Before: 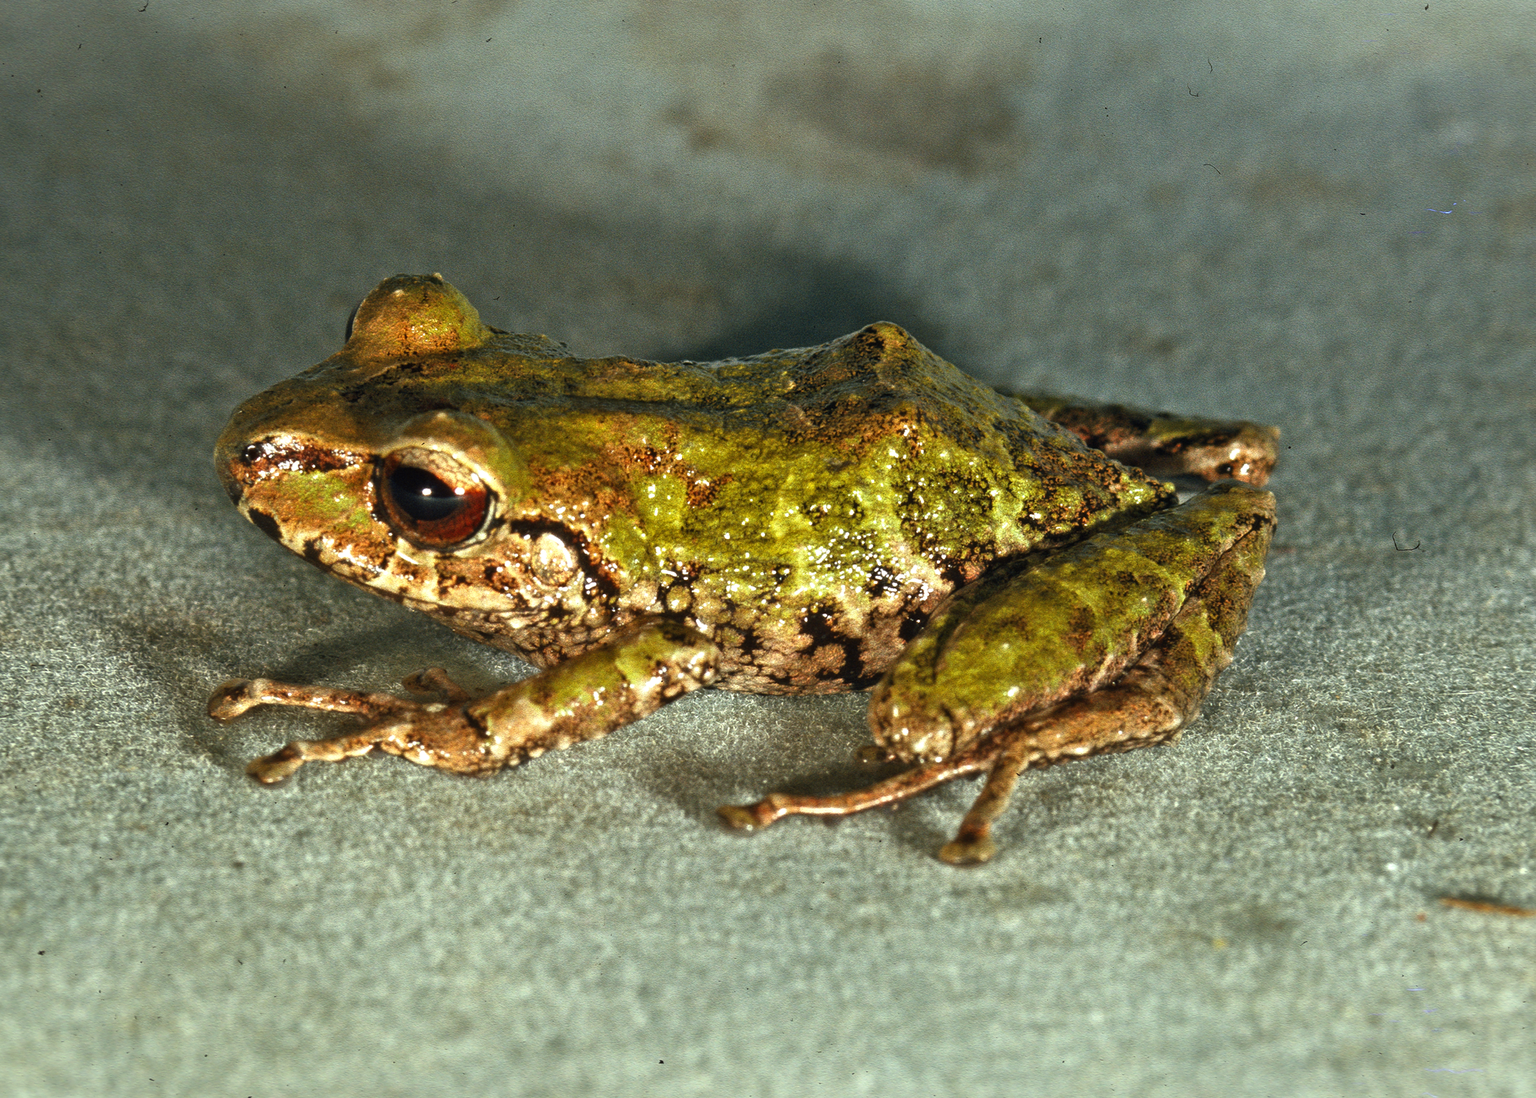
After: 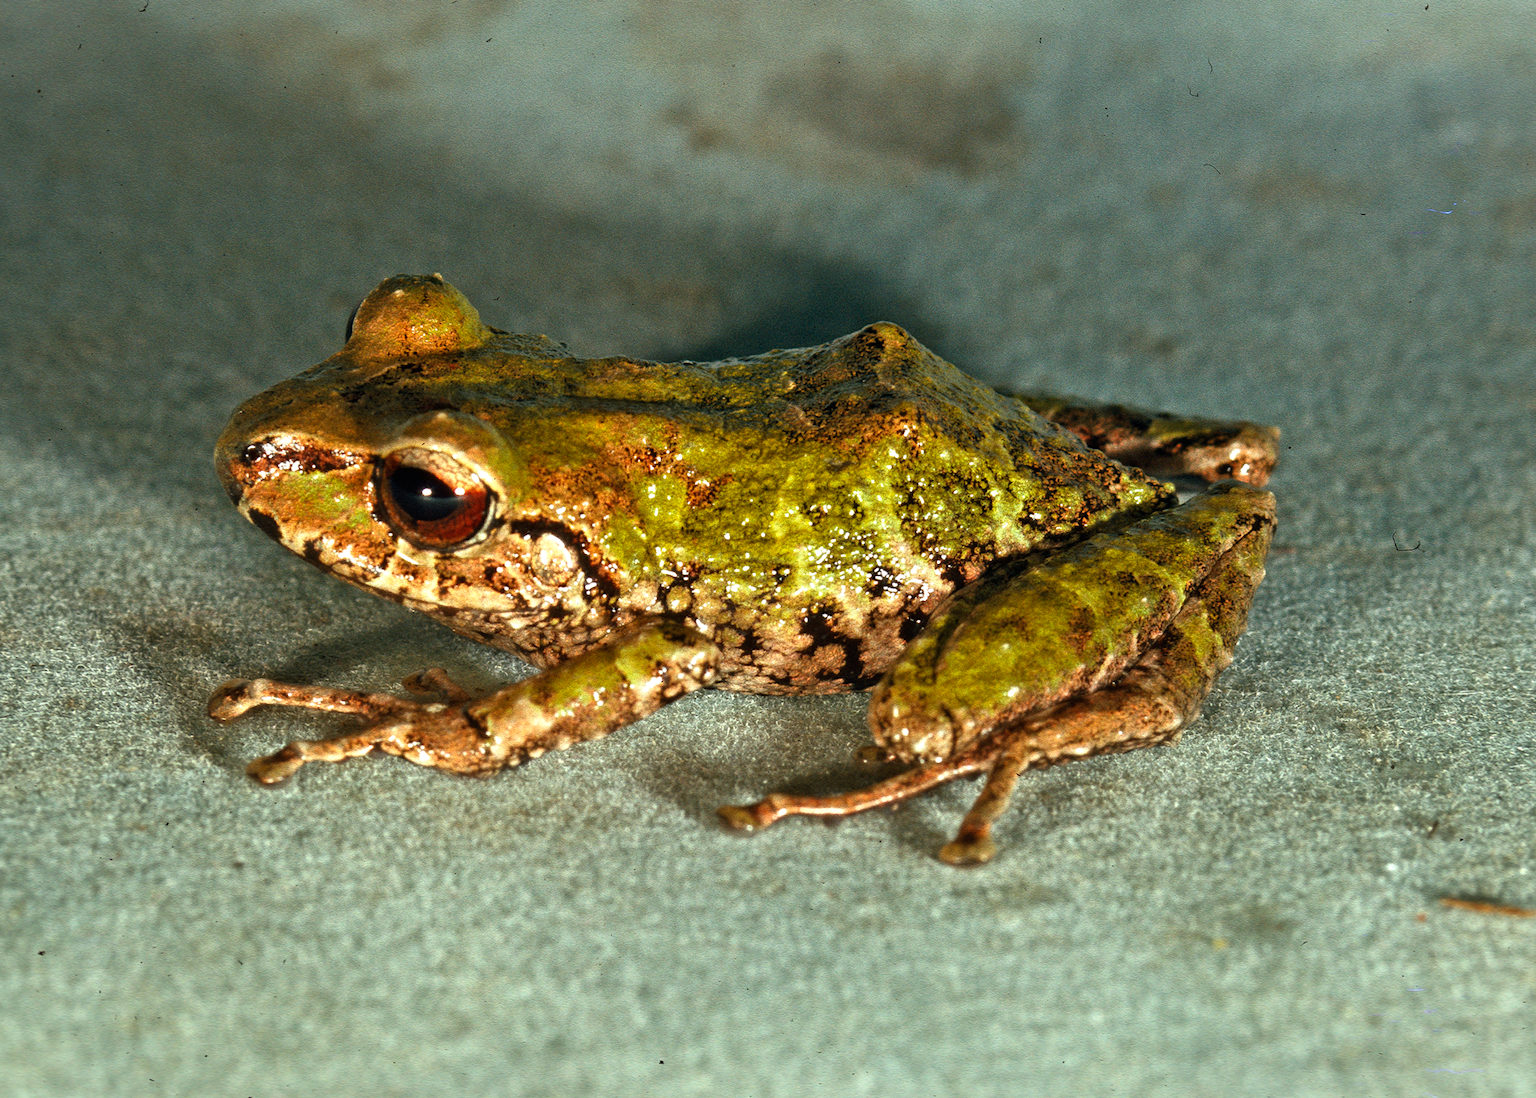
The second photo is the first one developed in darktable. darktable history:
contrast brightness saturation: saturation -0.036
